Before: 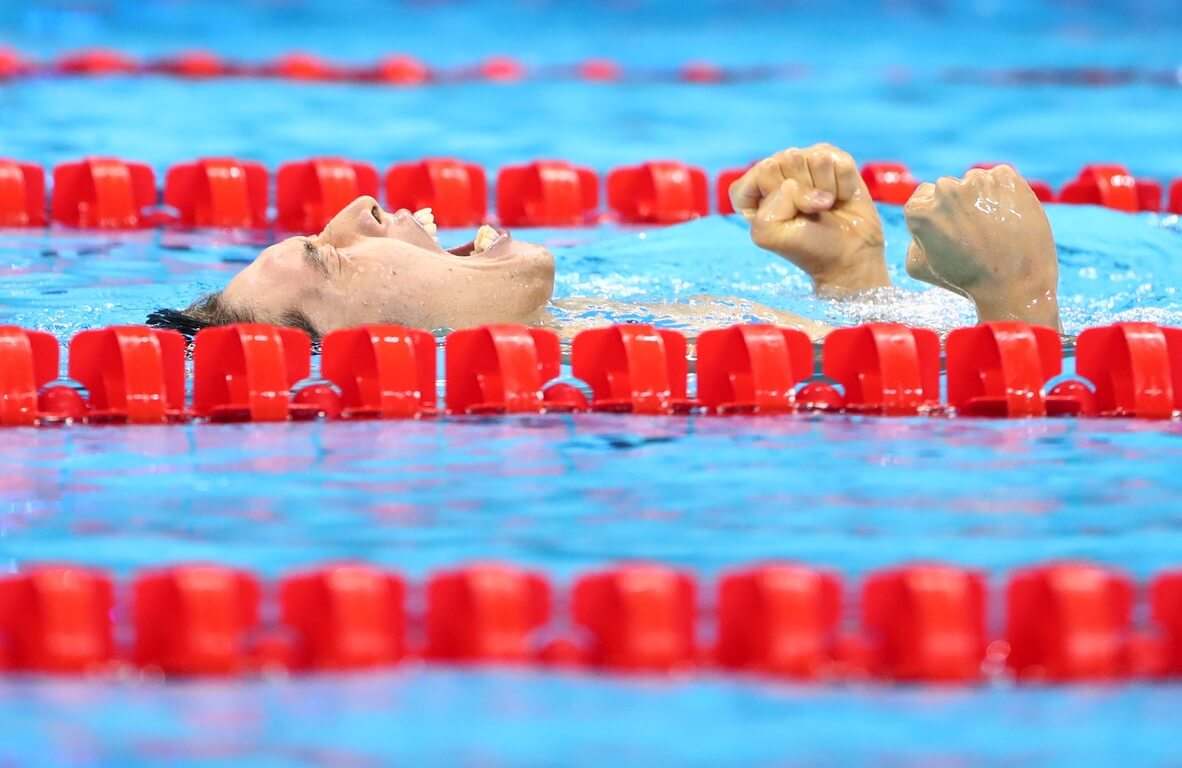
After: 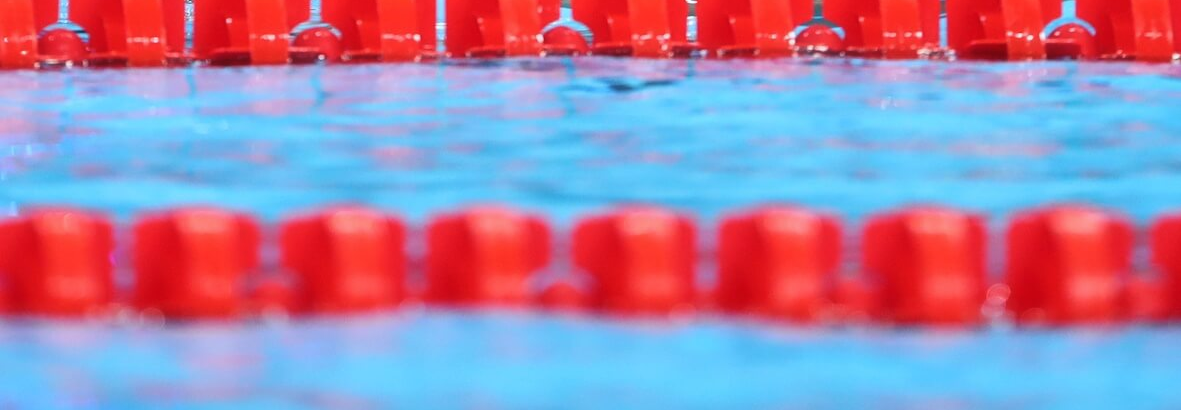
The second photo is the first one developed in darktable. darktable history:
haze removal: strength -0.113, compatibility mode true, adaptive false
crop and rotate: top 46.51%, right 0.026%
